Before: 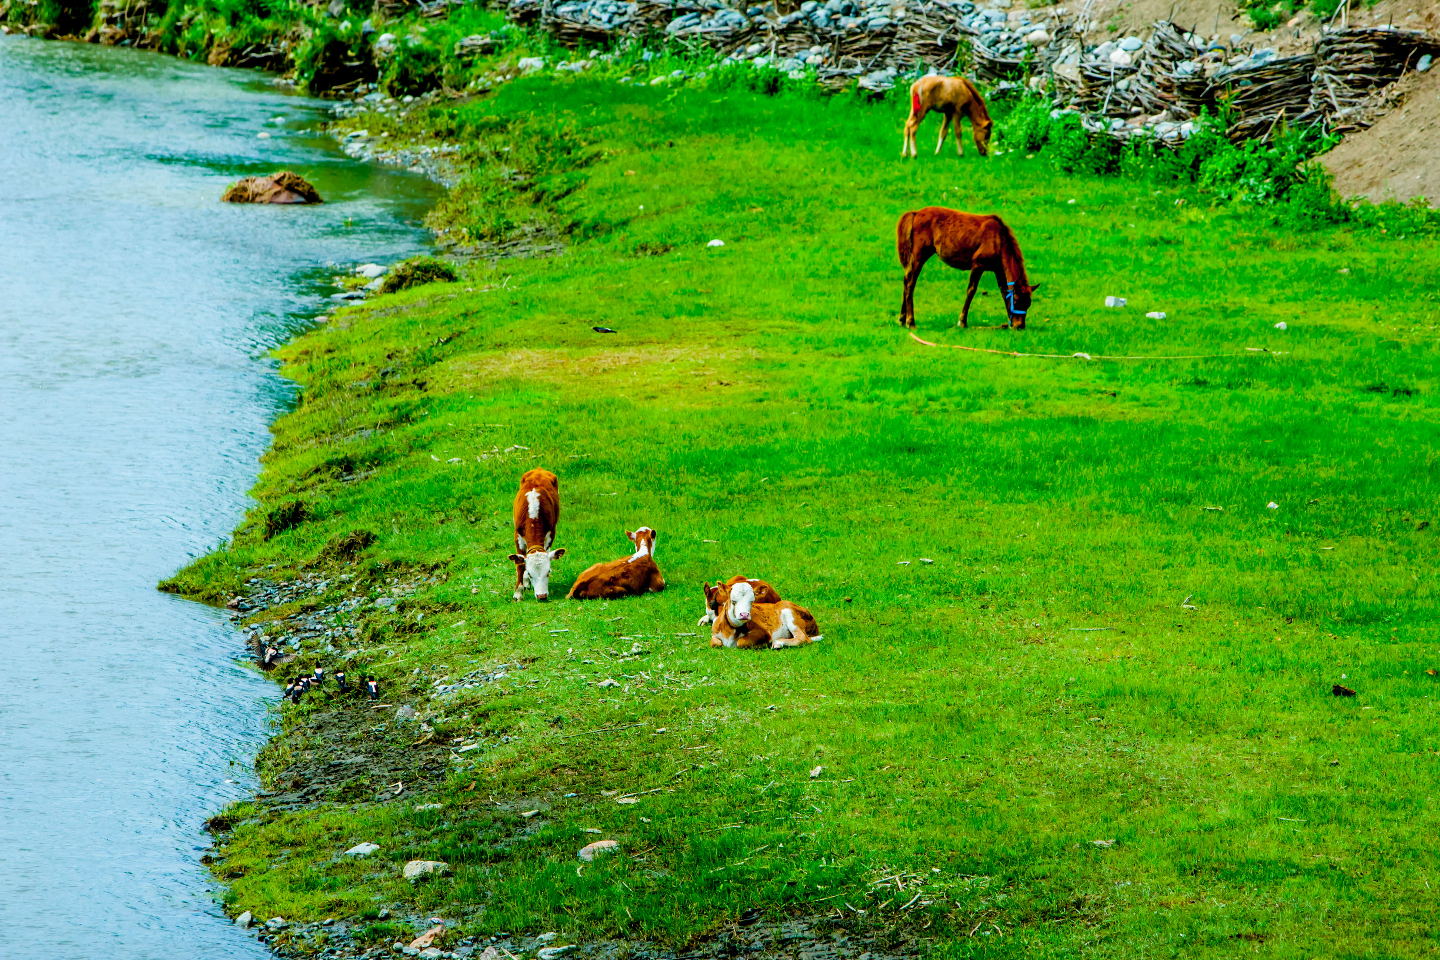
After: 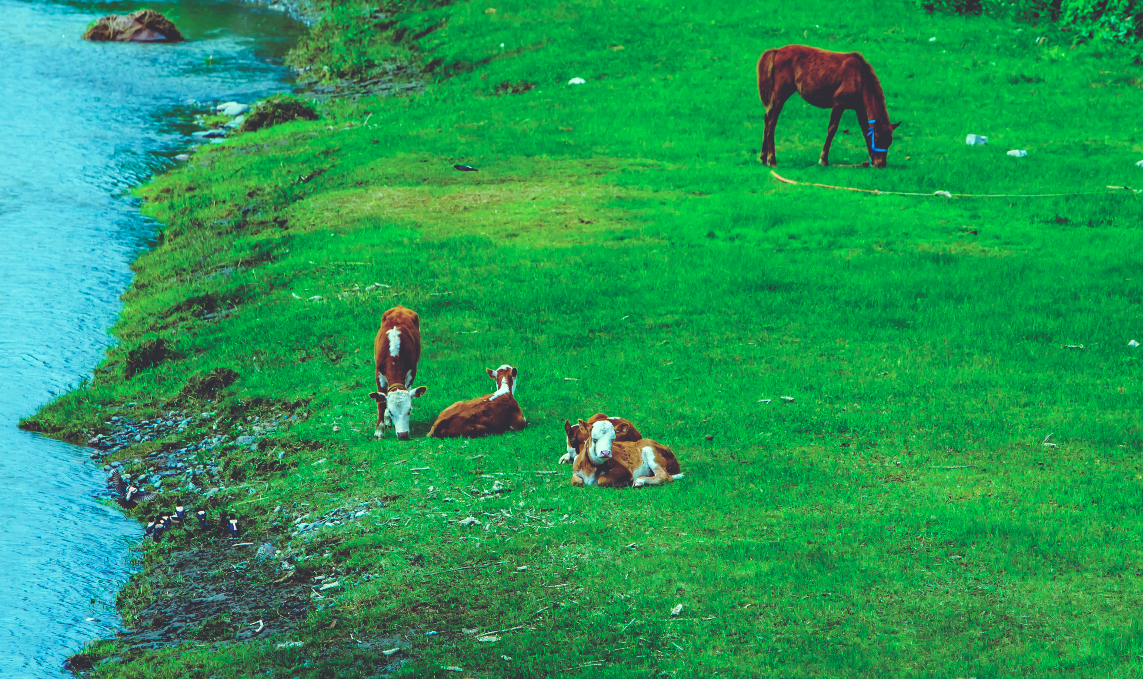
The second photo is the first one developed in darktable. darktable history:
rgb curve: curves: ch0 [(0, 0.186) (0.314, 0.284) (0.576, 0.466) (0.805, 0.691) (0.936, 0.886)]; ch1 [(0, 0.186) (0.314, 0.284) (0.581, 0.534) (0.771, 0.746) (0.936, 0.958)]; ch2 [(0, 0.216) (0.275, 0.39) (1, 1)], mode RGB, independent channels, compensate middle gray true, preserve colors none
crop: left 9.712%, top 16.928%, right 10.845%, bottom 12.332%
color correction: highlights b* 3
